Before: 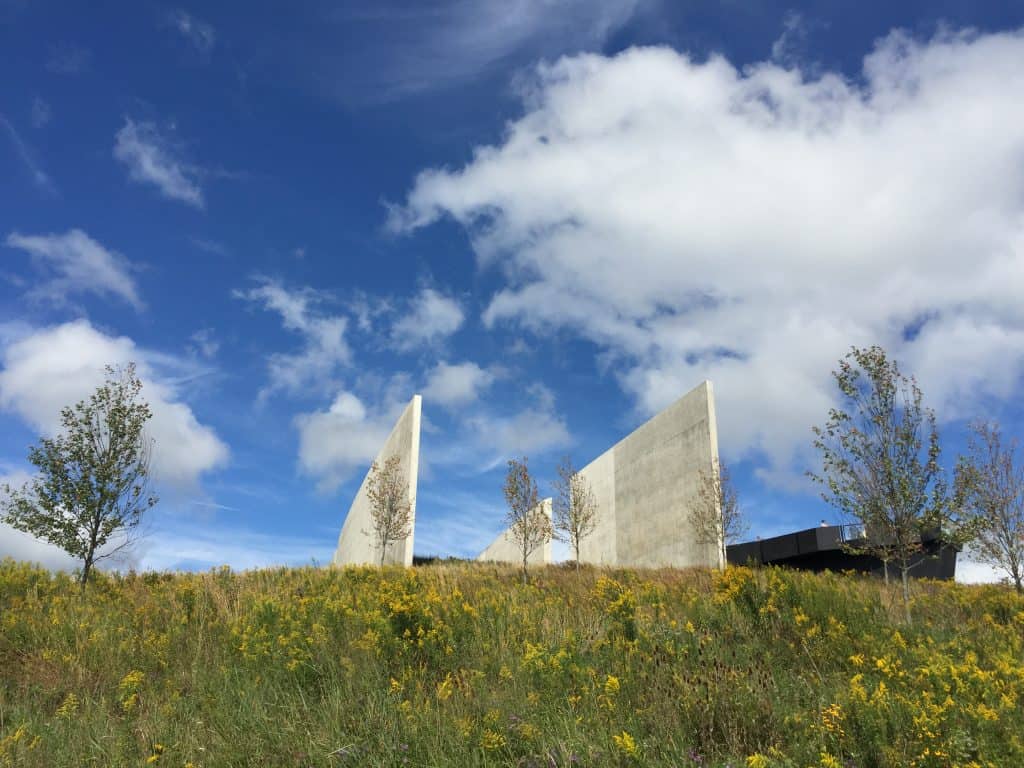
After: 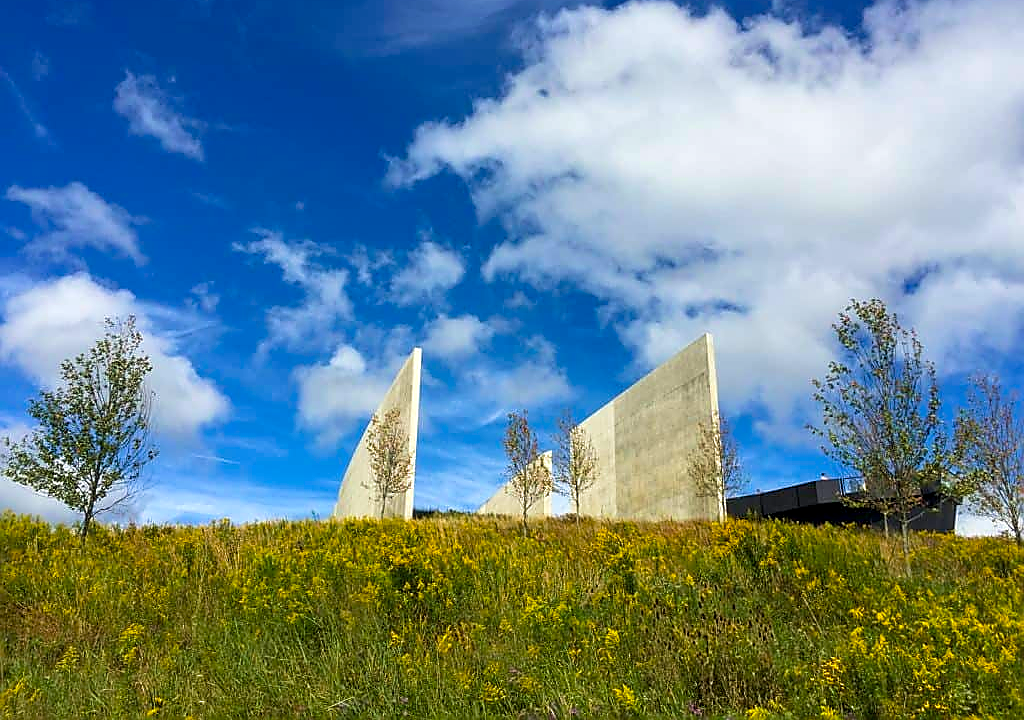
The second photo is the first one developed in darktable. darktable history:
local contrast: on, module defaults
crop and rotate: top 6.25%
velvia: on, module defaults
sharpen: radius 1.4, amount 1.25, threshold 0.7
color balance rgb: linear chroma grading › global chroma 15%, perceptual saturation grading › global saturation 30%
